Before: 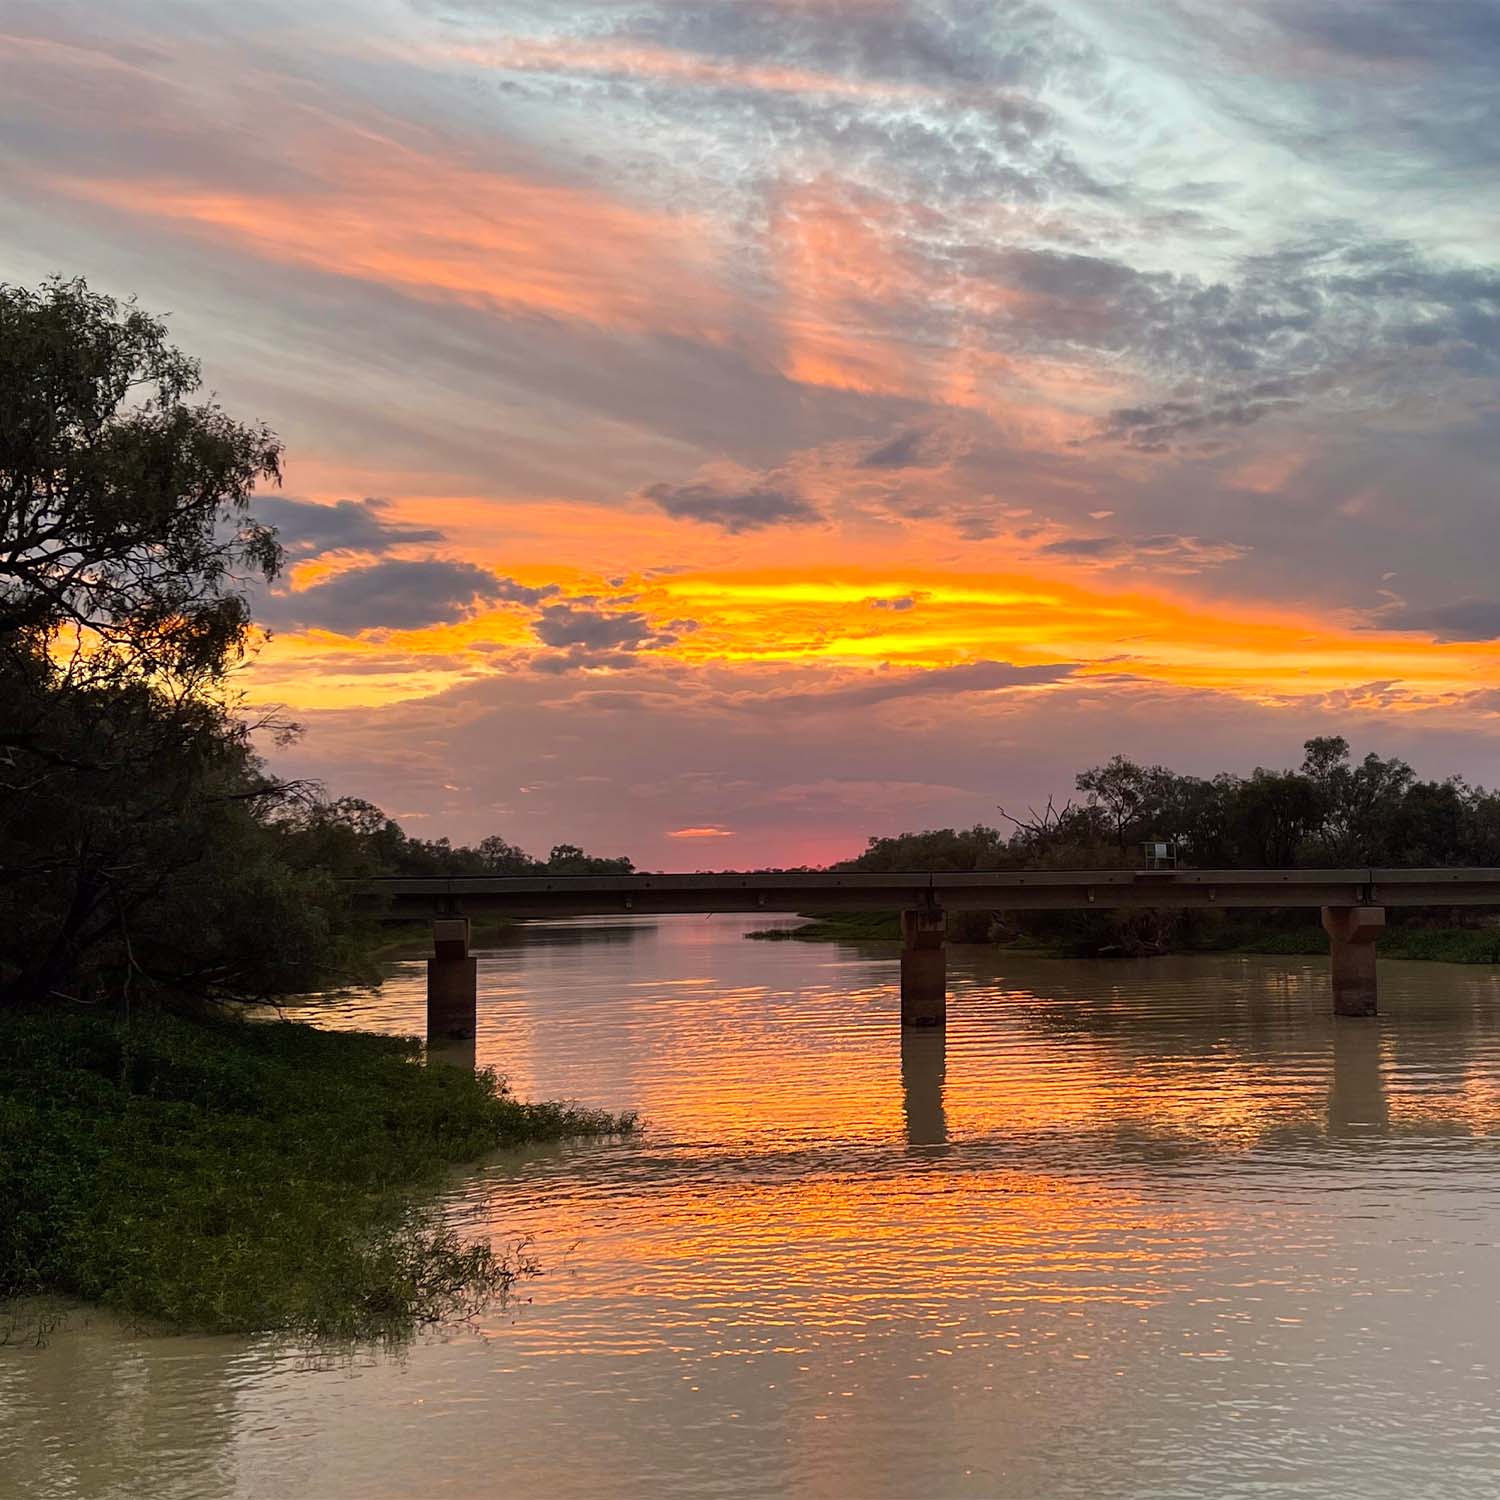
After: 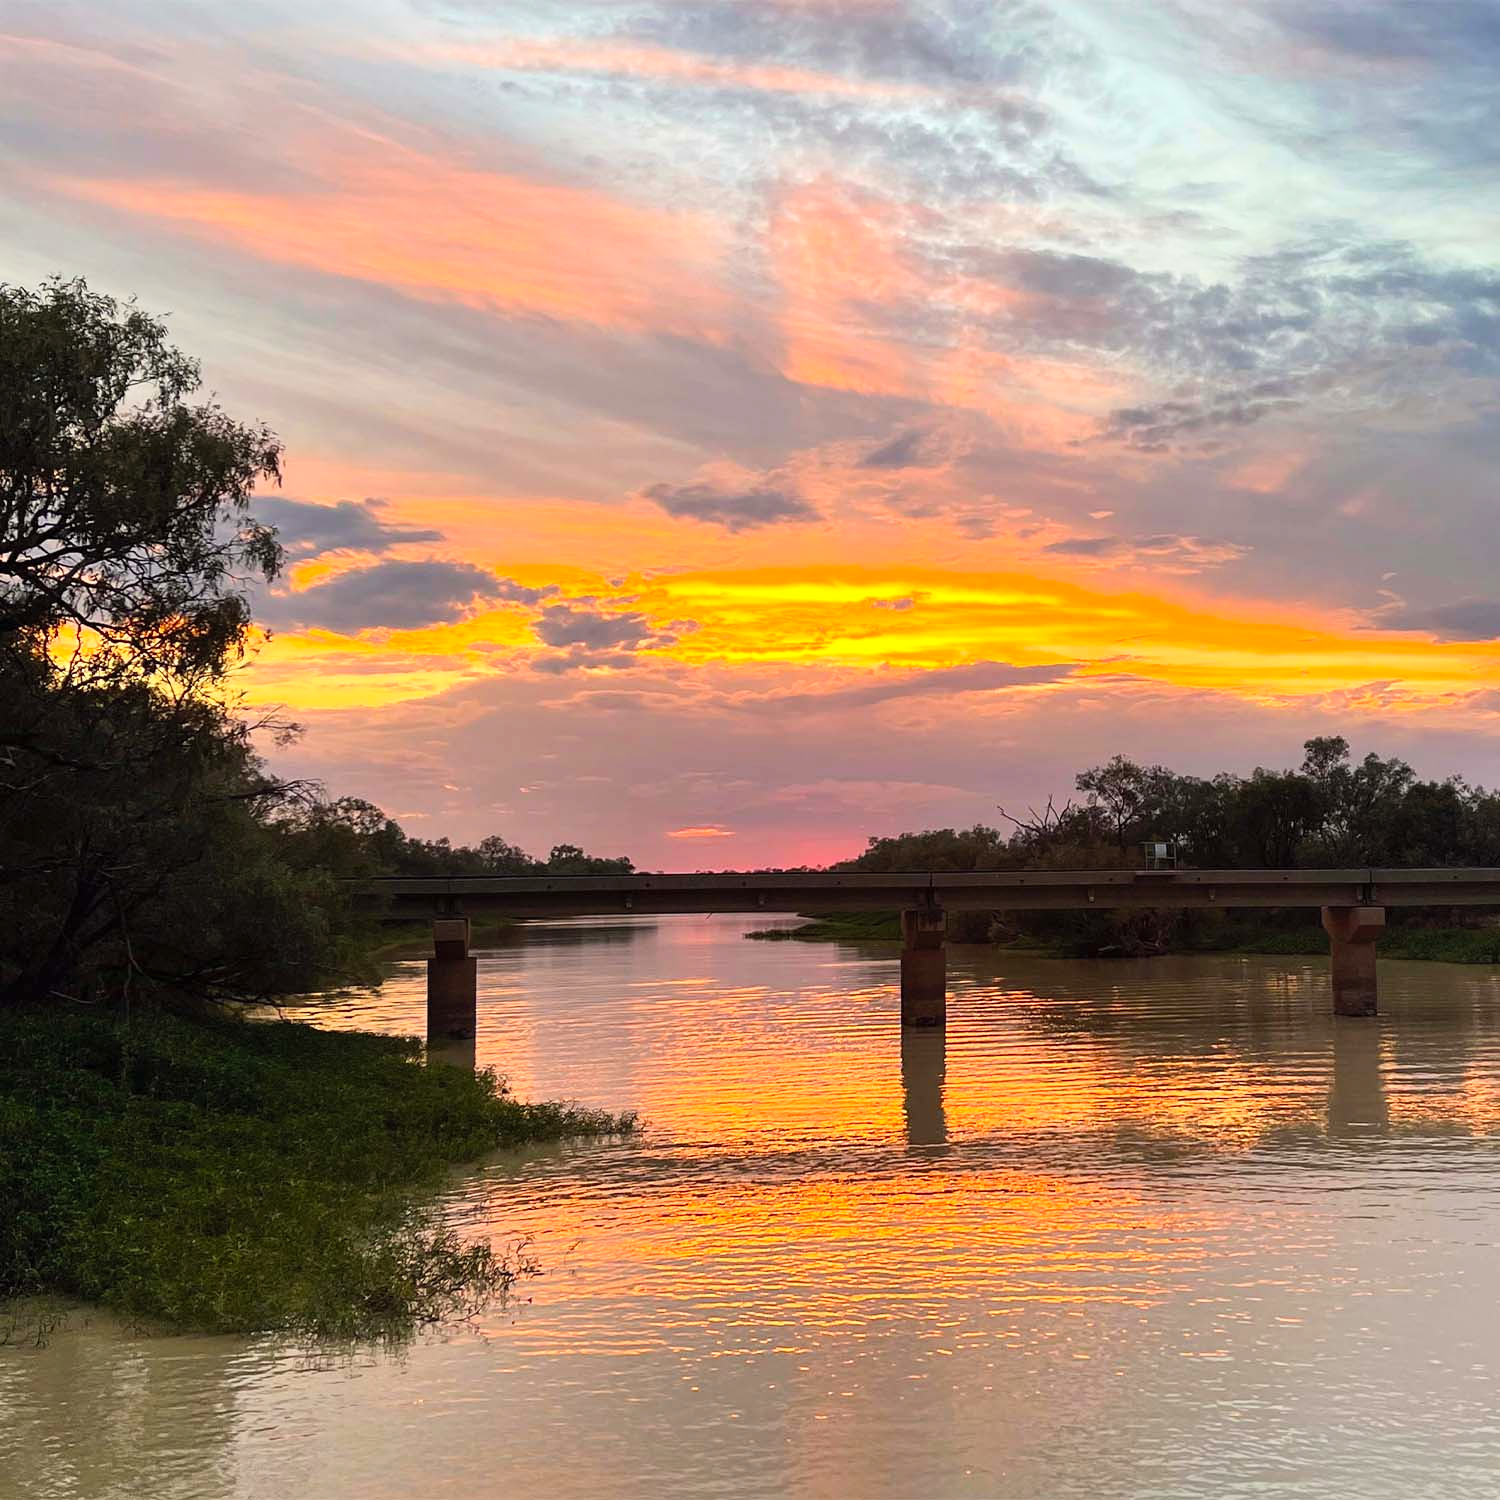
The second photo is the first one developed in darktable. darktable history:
contrast brightness saturation: contrast 0.198, brightness 0.164, saturation 0.215
